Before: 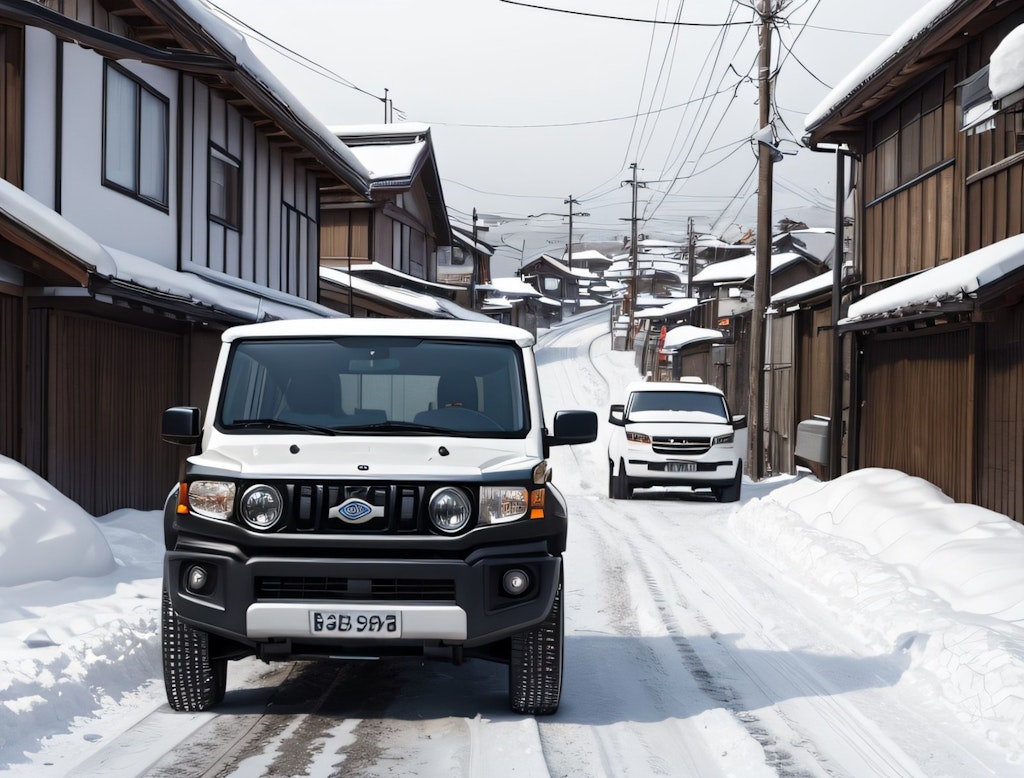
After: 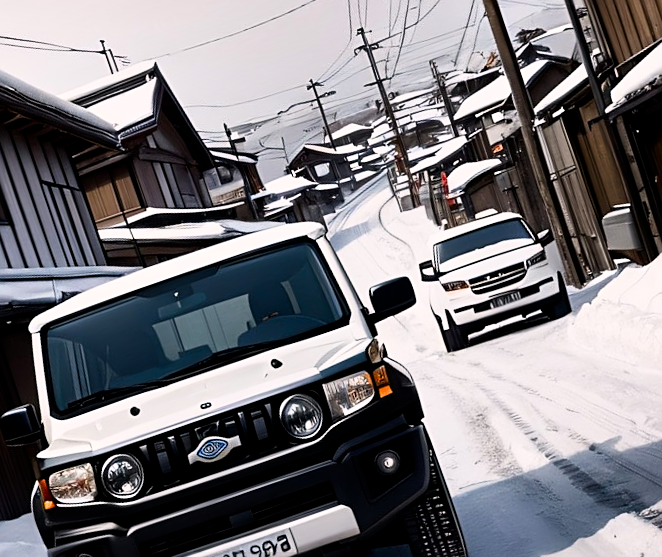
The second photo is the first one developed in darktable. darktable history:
exposure: black level correction 0.006, exposure -0.226 EV, compensate exposure bias true, compensate highlight preservation false
contrast brightness saturation: contrast 0.151, brightness -0.01, saturation 0.104
sharpen: on, module defaults
filmic rgb: black relative exposure -8.01 EV, white relative exposure 2.46 EV, hardness 6.32
color calibration: illuminant same as pipeline (D50), adaptation XYZ, x 0.347, y 0.358, temperature 5010.24 K
color balance rgb: highlights gain › chroma 0.927%, highlights gain › hue 30.13°, perceptual saturation grading › global saturation 19.87%
crop and rotate: angle 19.41°, left 6.913%, right 3.735%, bottom 1.092%
shadows and highlights: shadows 24.59, highlights -79.48, soften with gaussian
